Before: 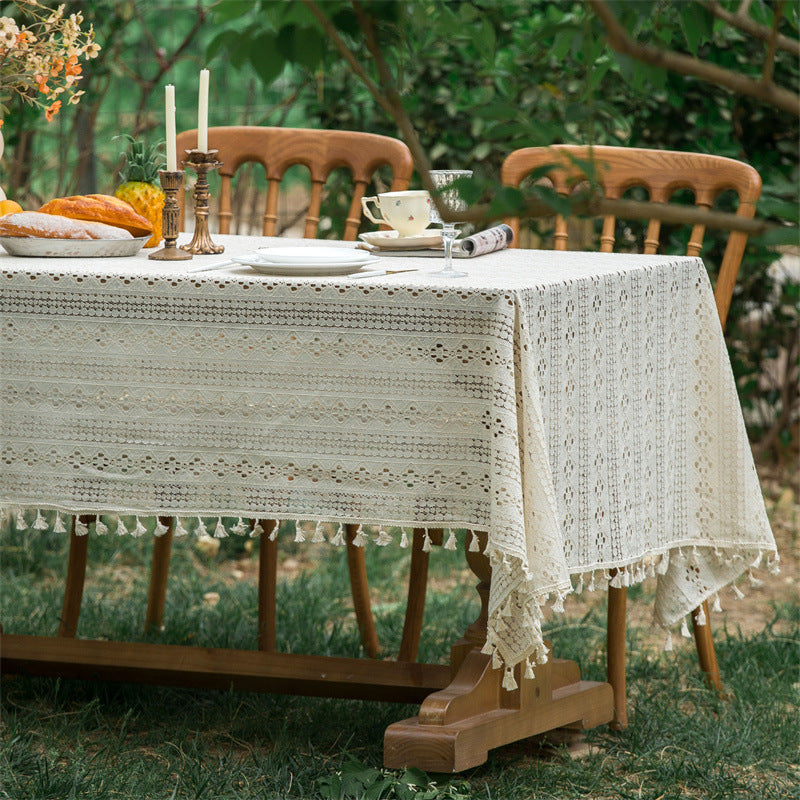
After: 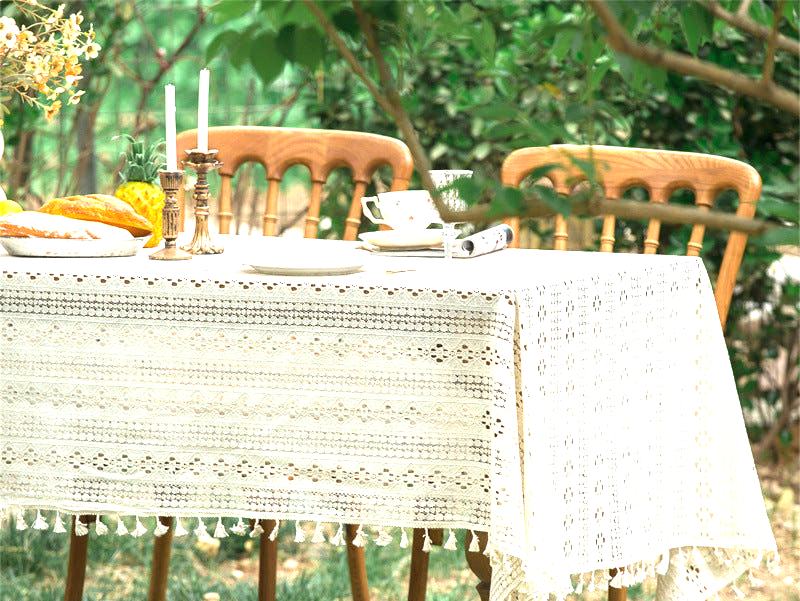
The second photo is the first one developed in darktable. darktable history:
crop: bottom 24.792%
exposure: black level correction 0, exposure 1.471 EV, compensate exposure bias true, compensate highlight preservation false
